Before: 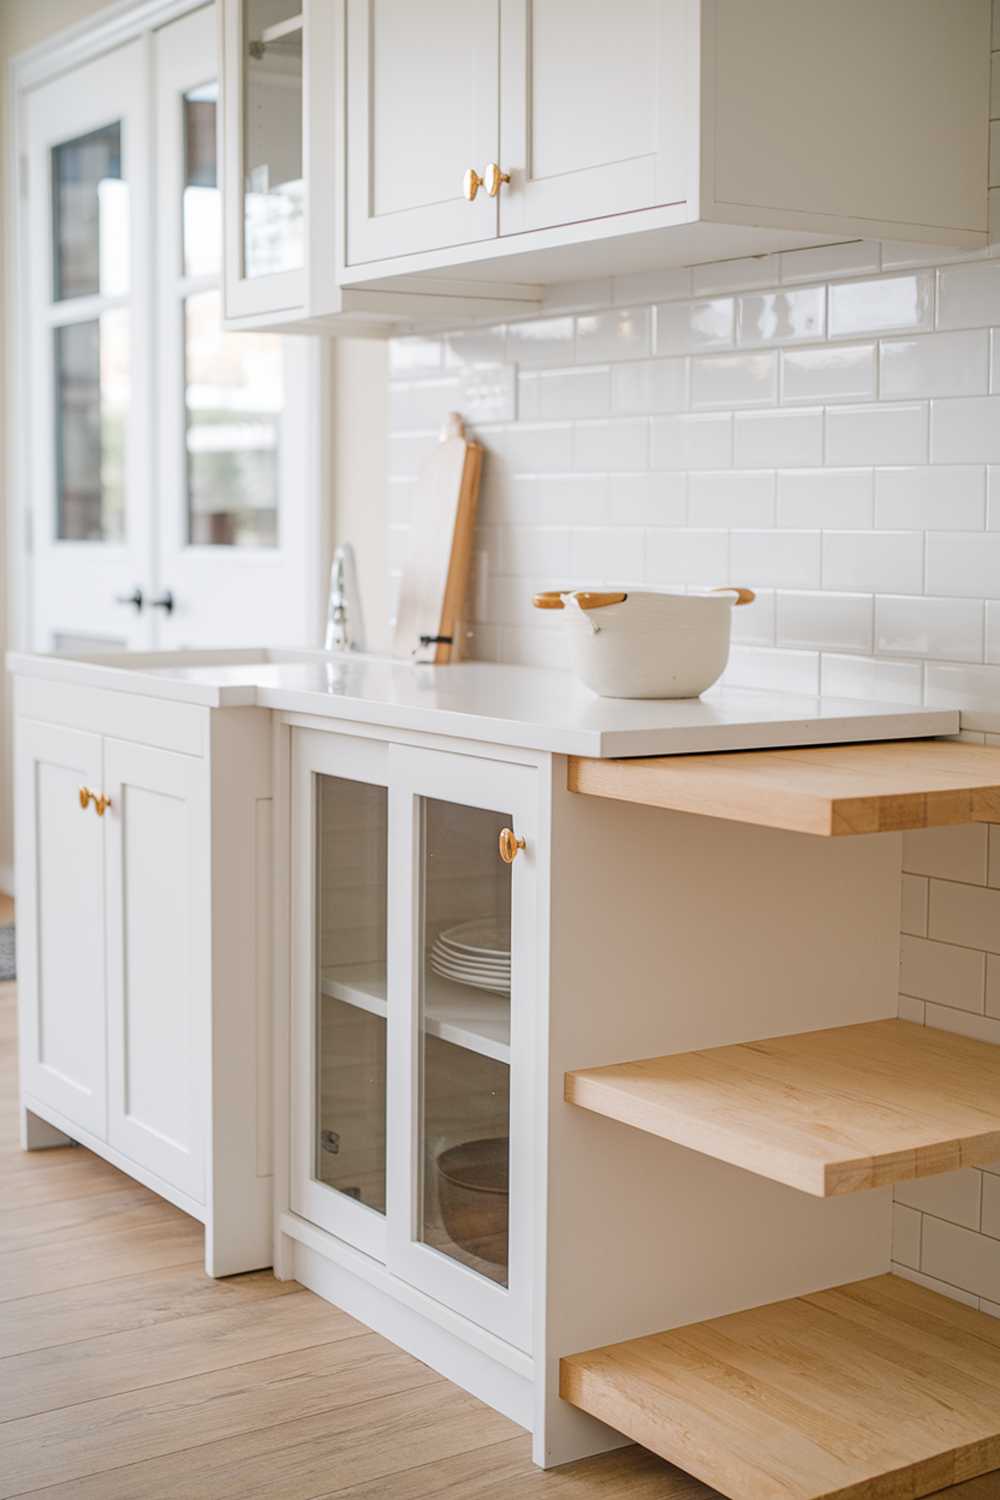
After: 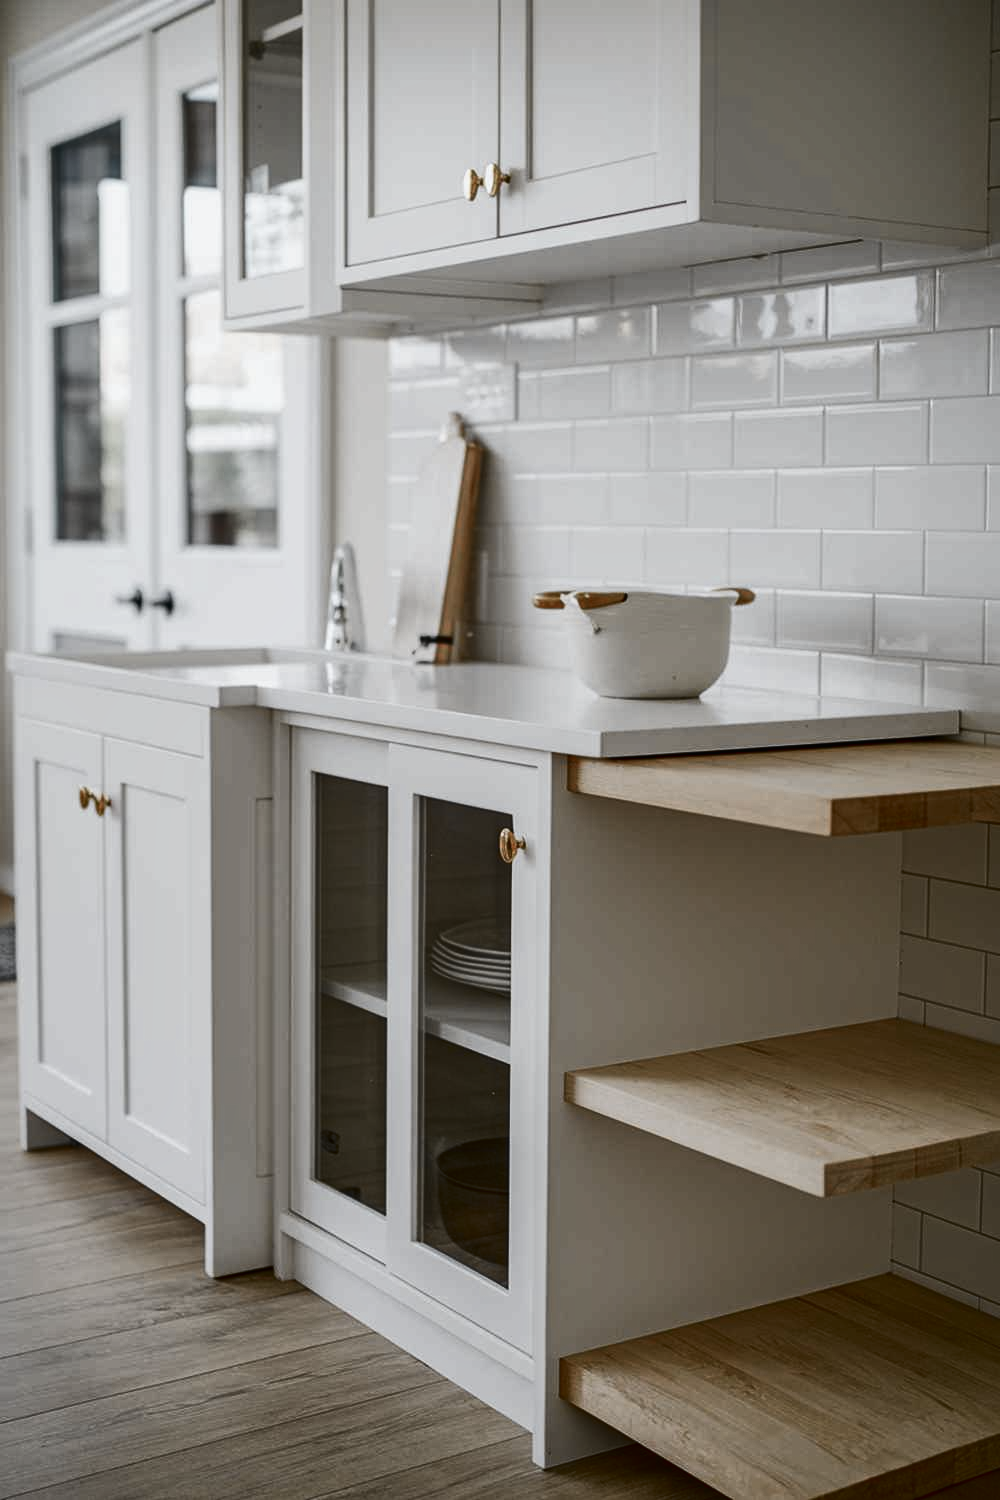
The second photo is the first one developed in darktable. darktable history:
local contrast: mode bilateral grid, contrast 21, coarseness 51, detail 119%, midtone range 0.2
contrast brightness saturation: brightness -0.512
tone curve: curves: ch0 [(0, 0.02) (0.063, 0.058) (0.262, 0.243) (0.447, 0.468) (0.544, 0.596) (0.805, 0.823) (1, 0.952)]; ch1 [(0, 0) (0.339, 0.31) (0.417, 0.401) (0.452, 0.455) (0.482, 0.483) (0.502, 0.499) (0.517, 0.506) (0.55, 0.542) (0.588, 0.604) (0.729, 0.782) (1, 1)]; ch2 [(0, 0) (0.346, 0.34) (0.431, 0.45) (0.485, 0.487) (0.5, 0.496) (0.527, 0.526) (0.56, 0.574) (0.613, 0.642) (0.679, 0.703) (1, 1)], color space Lab, independent channels, preserve colors none
color zones: curves: ch0 [(0, 0.559) (0.153, 0.551) (0.229, 0.5) (0.429, 0.5) (0.571, 0.5) (0.714, 0.5) (0.857, 0.5) (1, 0.559)]; ch1 [(0, 0.417) (0.112, 0.336) (0.213, 0.26) (0.429, 0.34) (0.571, 0.35) (0.683, 0.331) (0.857, 0.344) (1, 0.417)]
